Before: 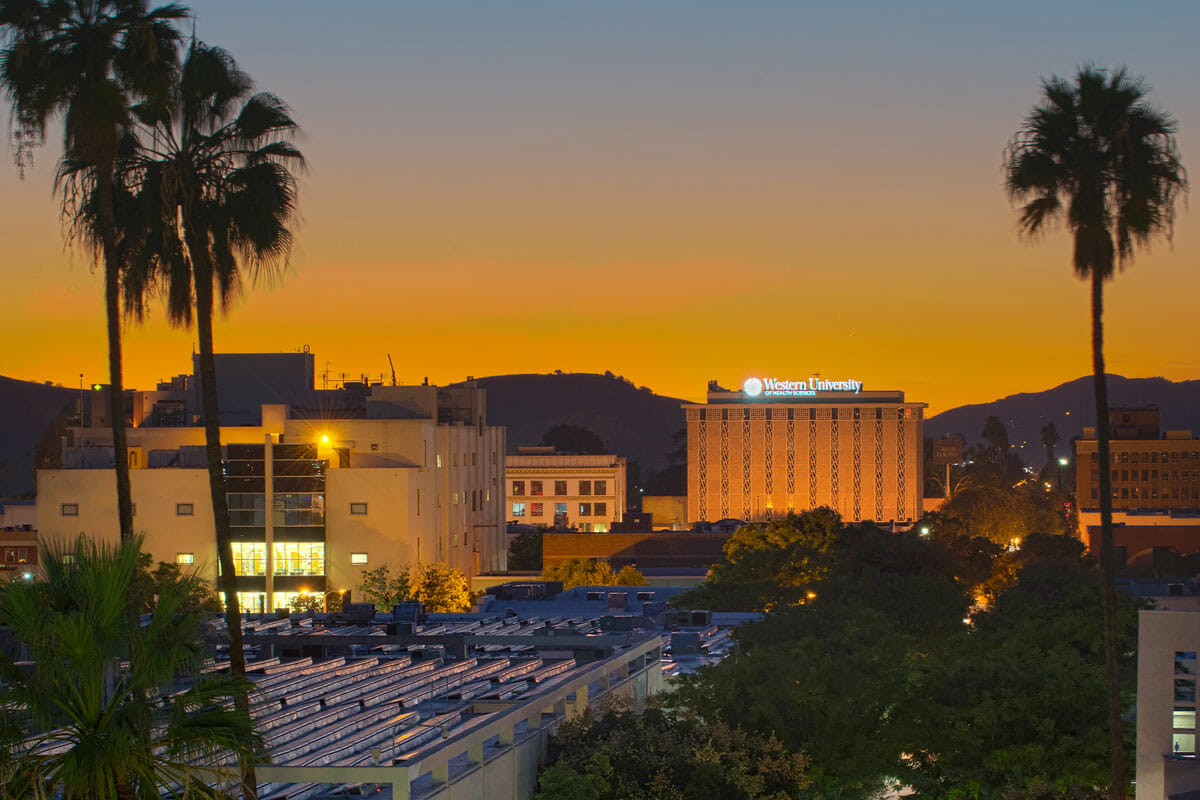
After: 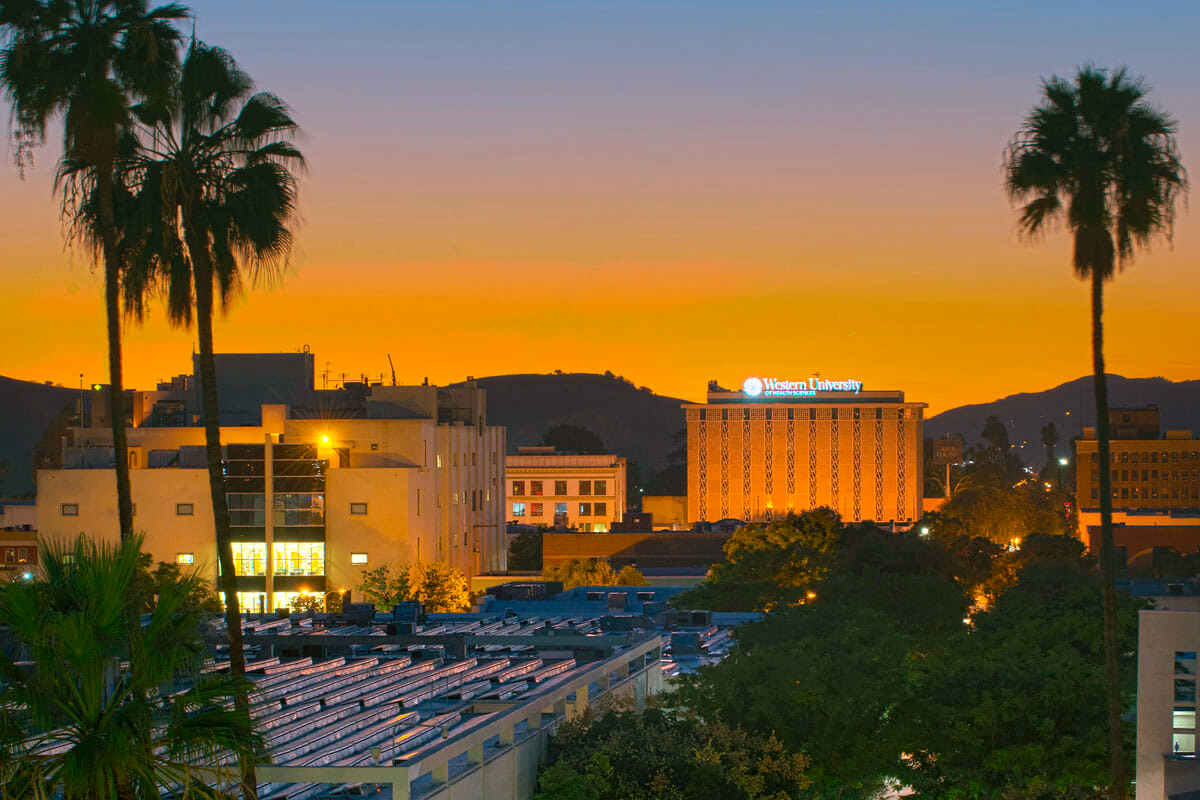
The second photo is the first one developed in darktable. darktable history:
white balance: red 1.188, blue 1.11
color balance rgb: shadows lift › chroma 11.71%, shadows lift › hue 133.46°, highlights gain › chroma 4%, highlights gain › hue 200.2°, perceptual saturation grading › global saturation 18.05%
rgb levels: preserve colors max RGB
